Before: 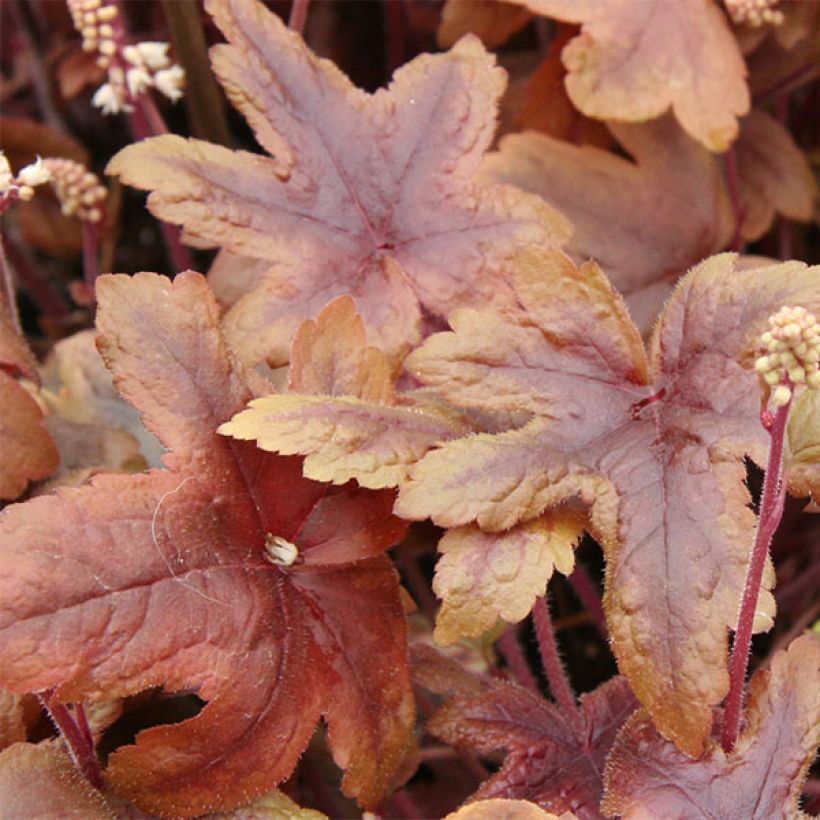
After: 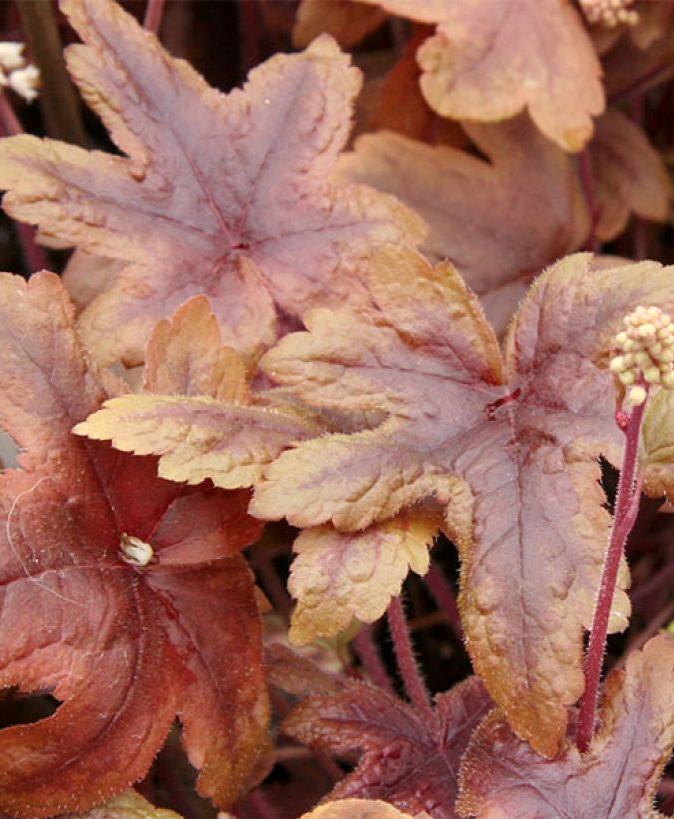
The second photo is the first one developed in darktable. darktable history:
local contrast: highlights 101%, shadows 100%, detail 120%, midtone range 0.2
crop: left 17.699%, bottom 0.044%
